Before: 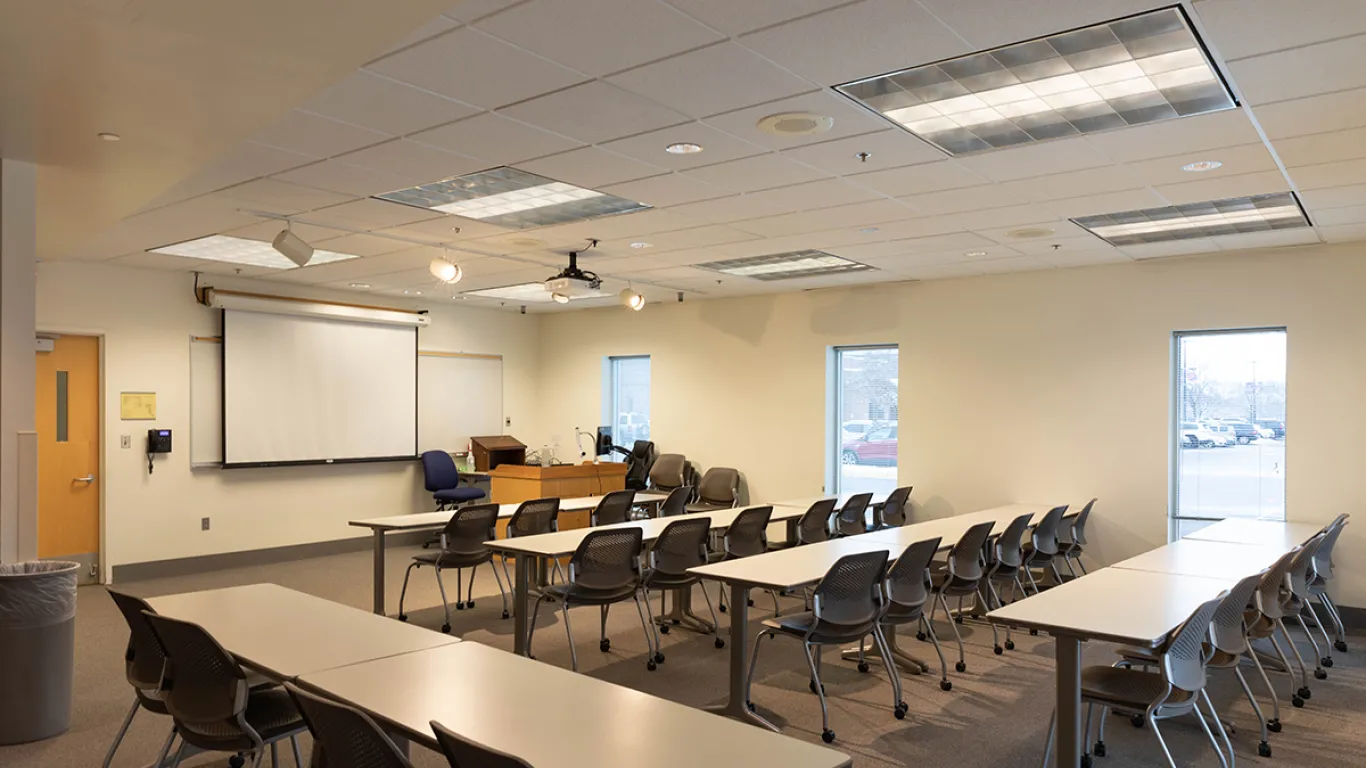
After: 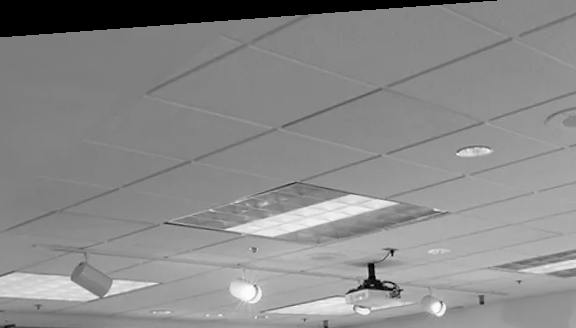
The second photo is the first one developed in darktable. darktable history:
rotate and perspective: rotation -4.25°, automatic cropping off
monochrome: a 0, b 0, size 0.5, highlights 0.57
crop: left 15.452%, top 5.459%, right 43.956%, bottom 56.62%
